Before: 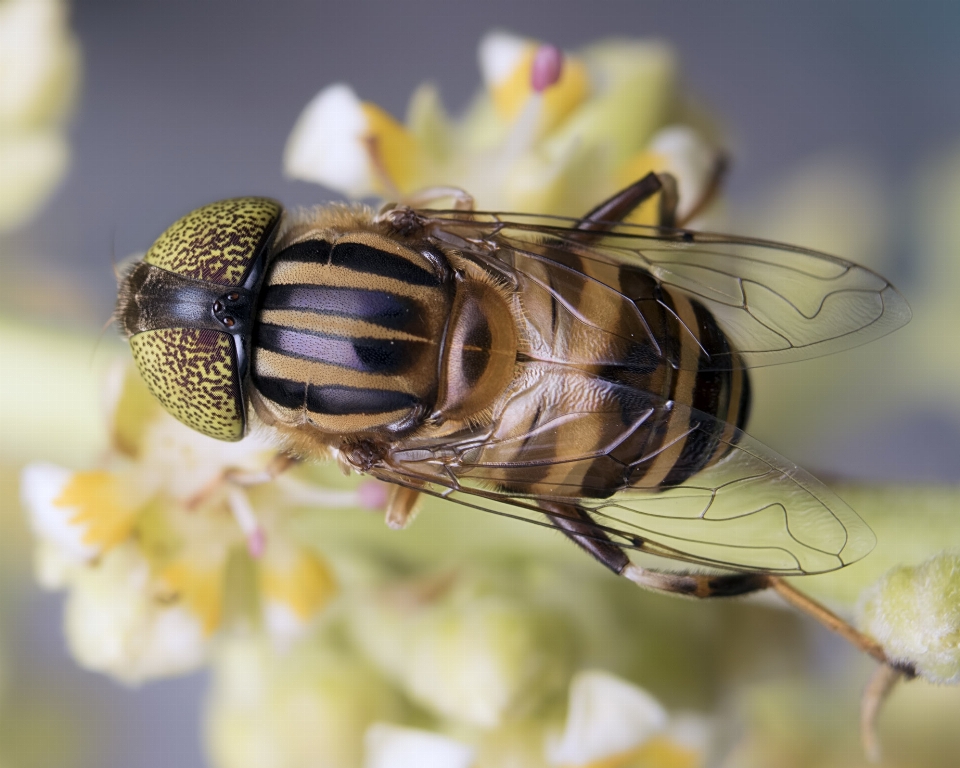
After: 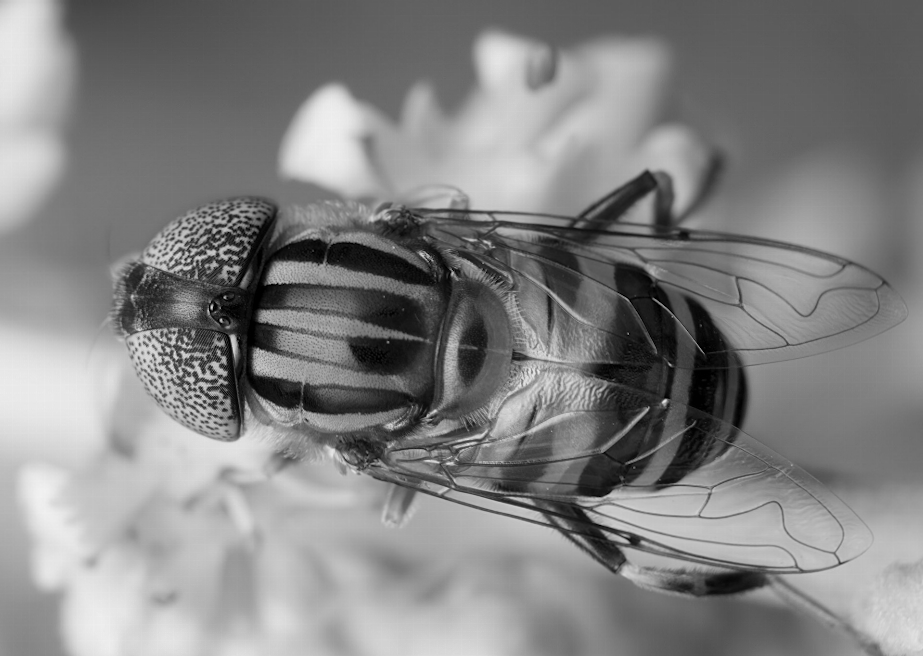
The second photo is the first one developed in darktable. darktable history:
color correction: highlights a* 21.16, highlights b* 19.61
monochrome: on, module defaults
color balance rgb: linear chroma grading › global chroma 15%, perceptual saturation grading › global saturation 30%
crop and rotate: angle 0.2°, left 0.275%, right 3.127%, bottom 14.18%
